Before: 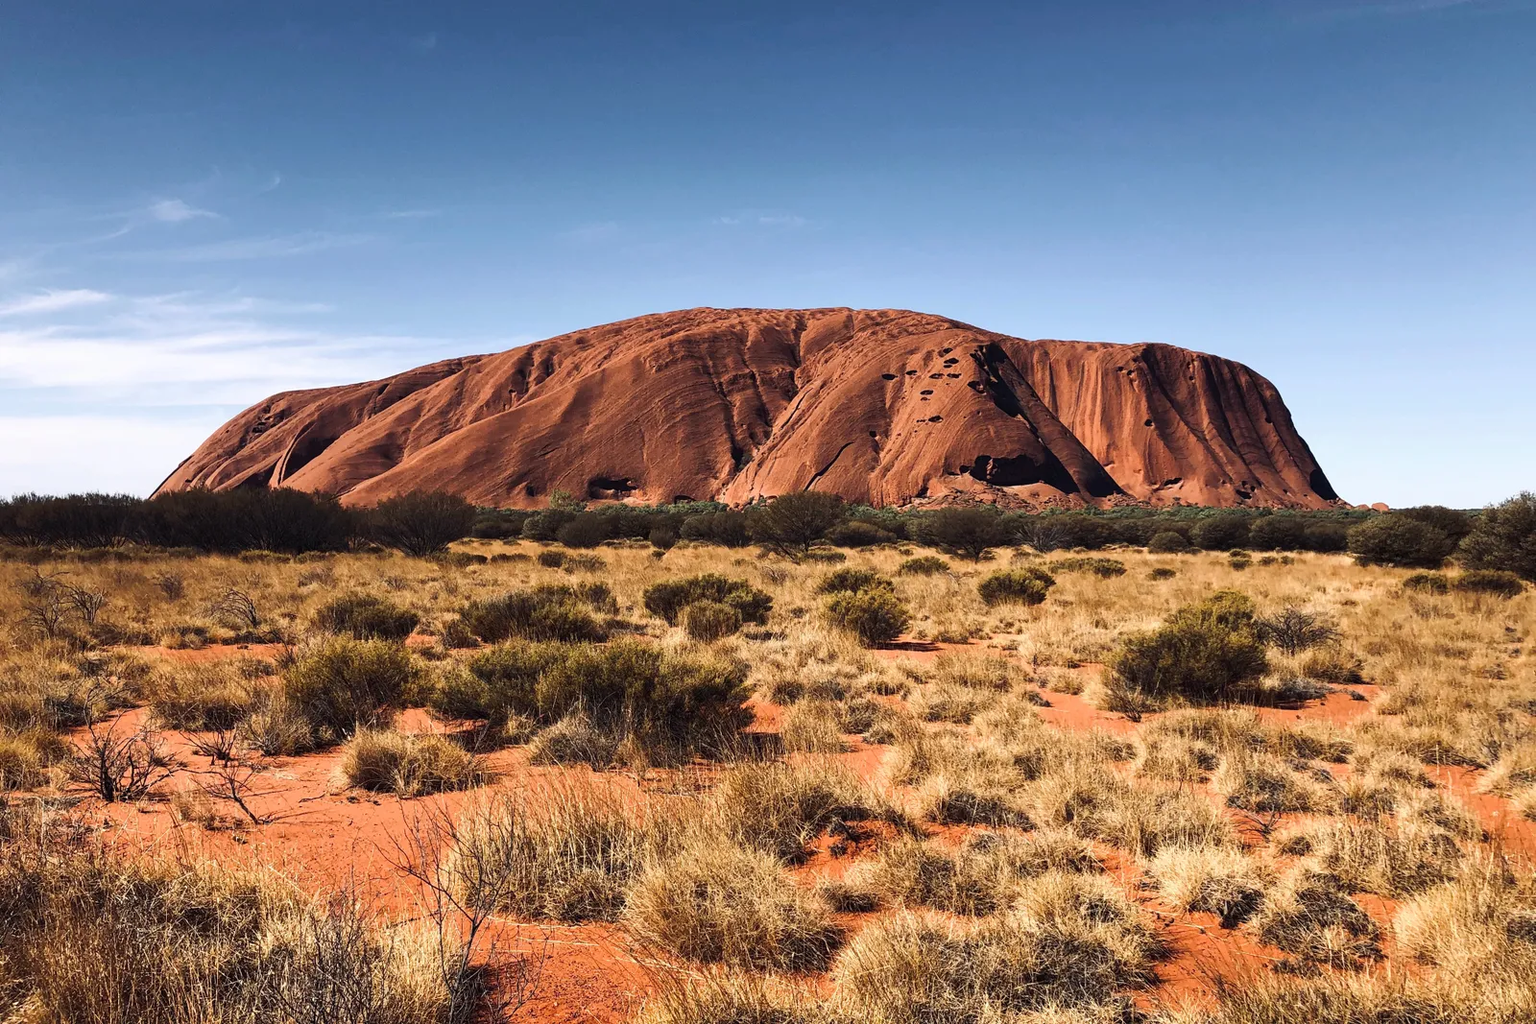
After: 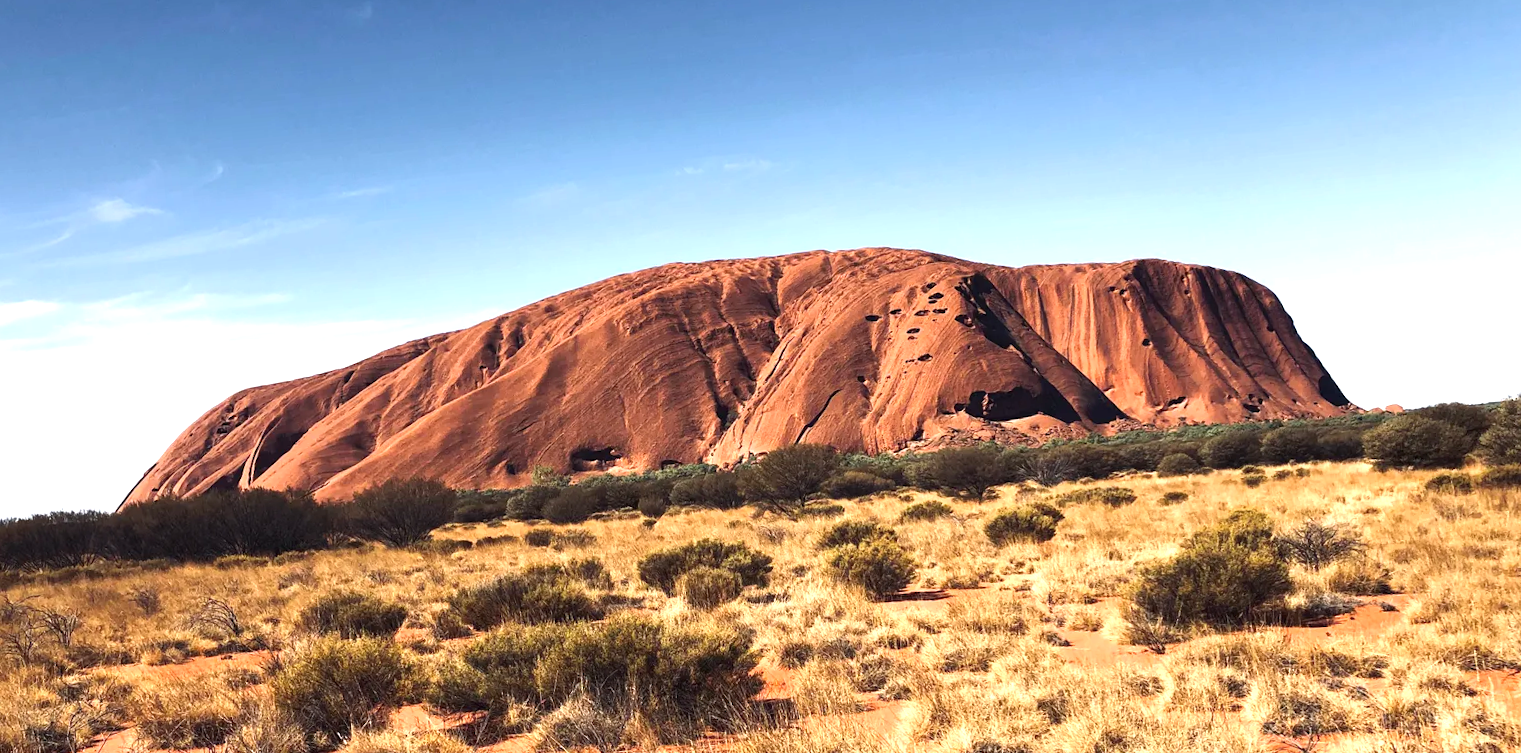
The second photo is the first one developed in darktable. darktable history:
exposure: exposure 0.781 EV, compensate highlight preservation false
crop: bottom 19.644%
rotate and perspective: rotation -5°, crop left 0.05, crop right 0.952, crop top 0.11, crop bottom 0.89
